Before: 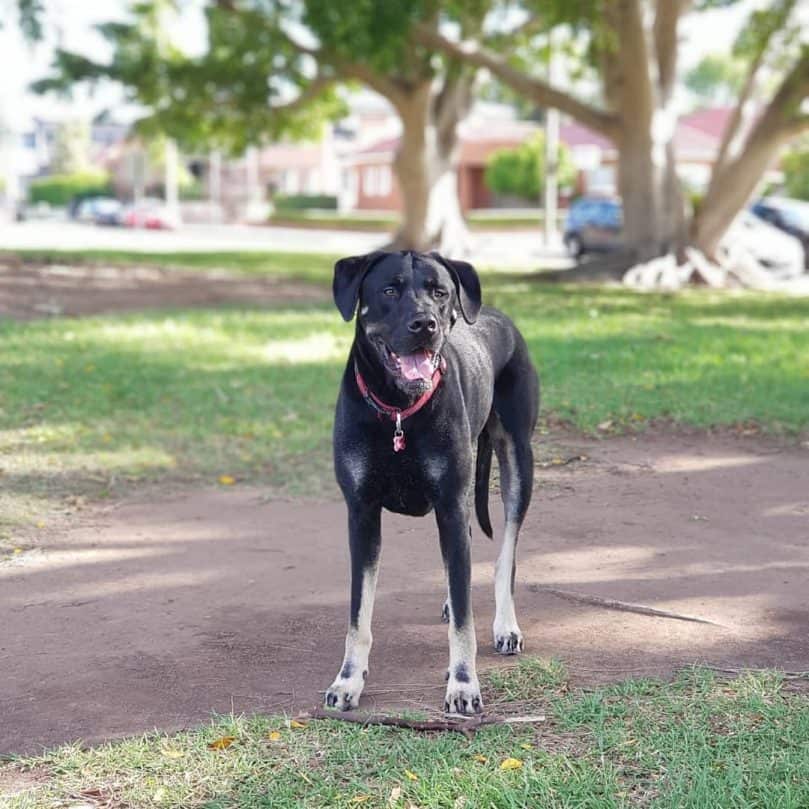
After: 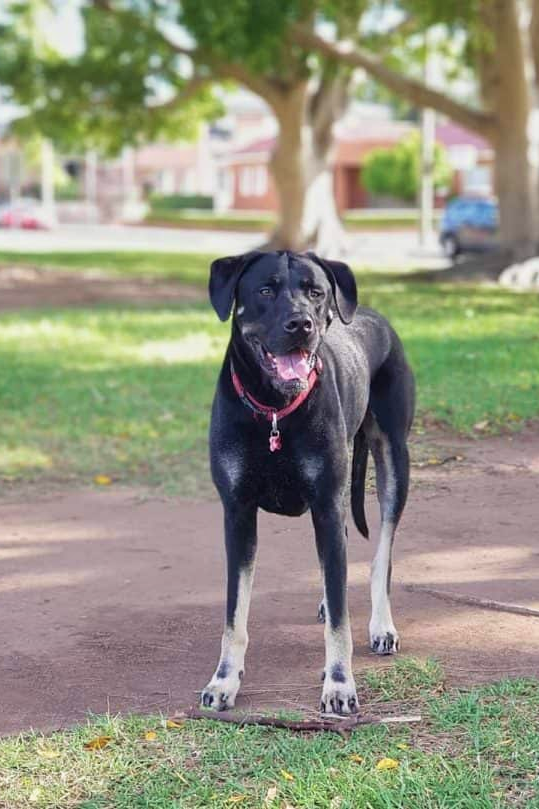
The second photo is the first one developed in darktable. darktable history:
tone equalizer: -8 EV -0.002 EV, -7 EV 0.005 EV, -6 EV -0.009 EV, -5 EV 0.011 EV, -4 EV -0.012 EV, -3 EV 0.007 EV, -2 EV -0.062 EV, -1 EV -0.293 EV, +0 EV -0.582 EV, smoothing diameter 2%, edges refinement/feathering 20, mask exposure compensation -1.57 EV, filter diffusion 5
velvia: on, module defaults
crop and rotate: left 15.446%, right 17.836%
